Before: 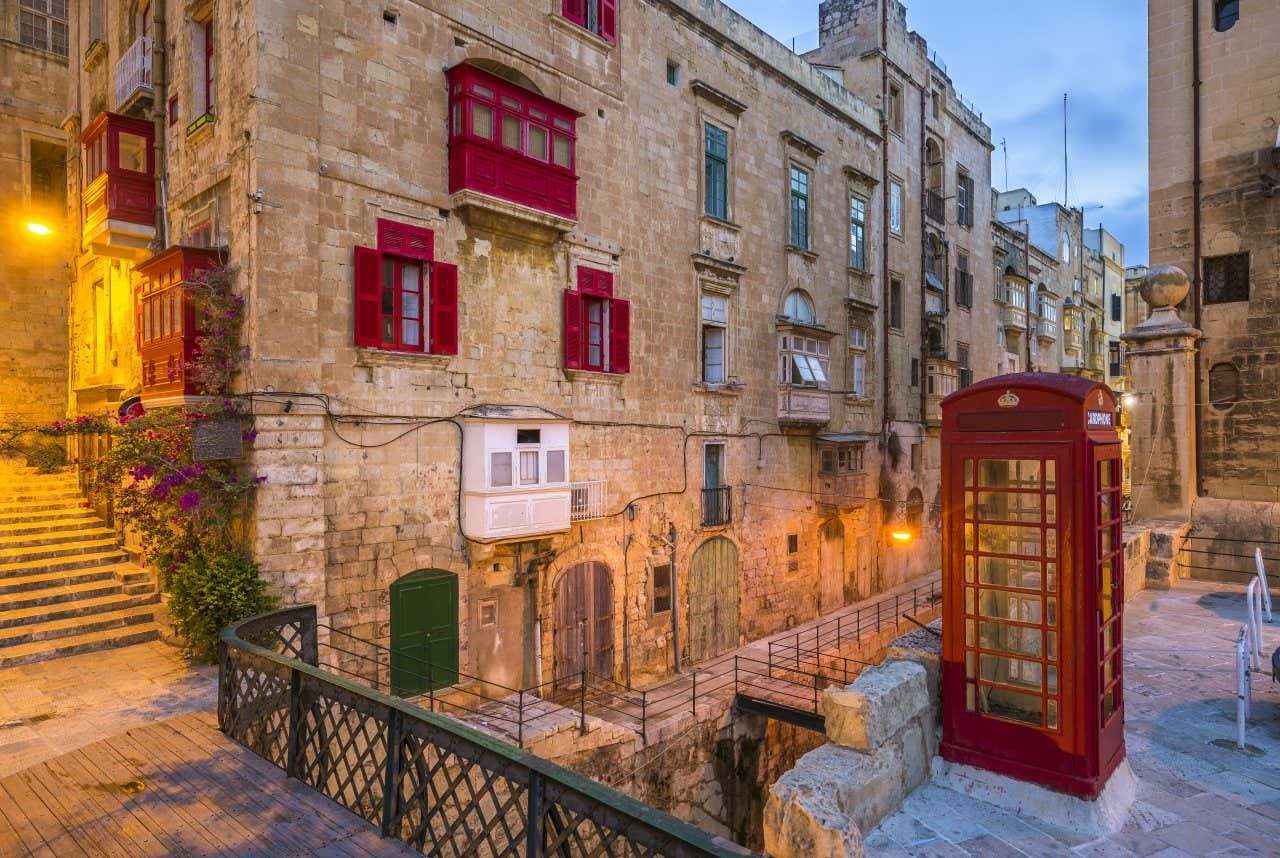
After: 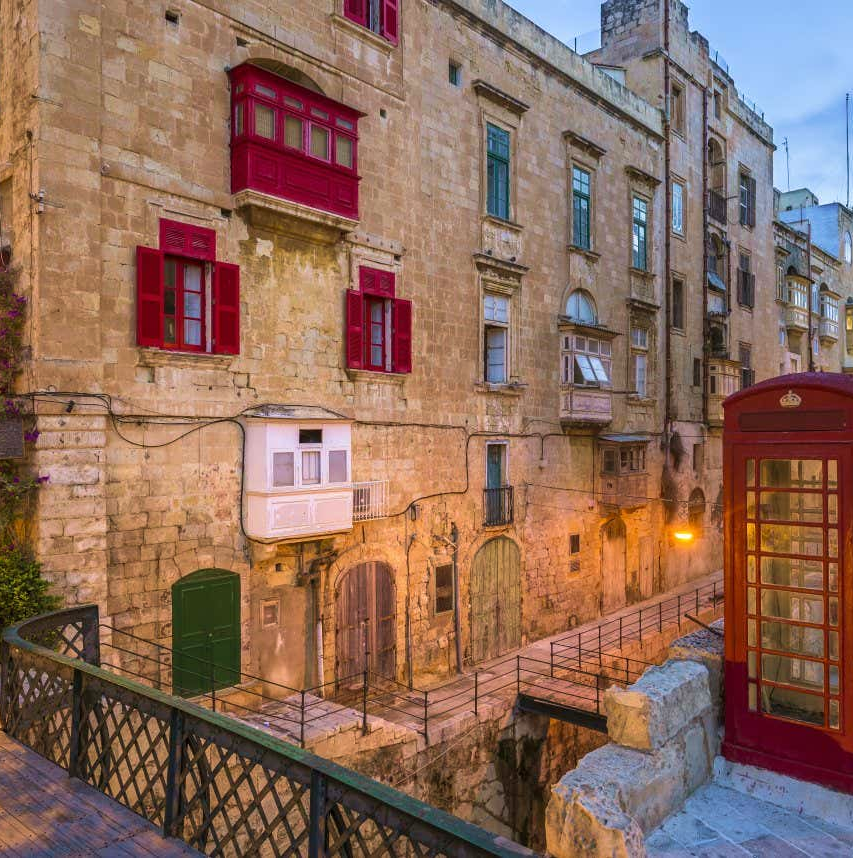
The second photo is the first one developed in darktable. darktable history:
crop: left 17.089%, right 16.245%
velvia: strength 28.4%
